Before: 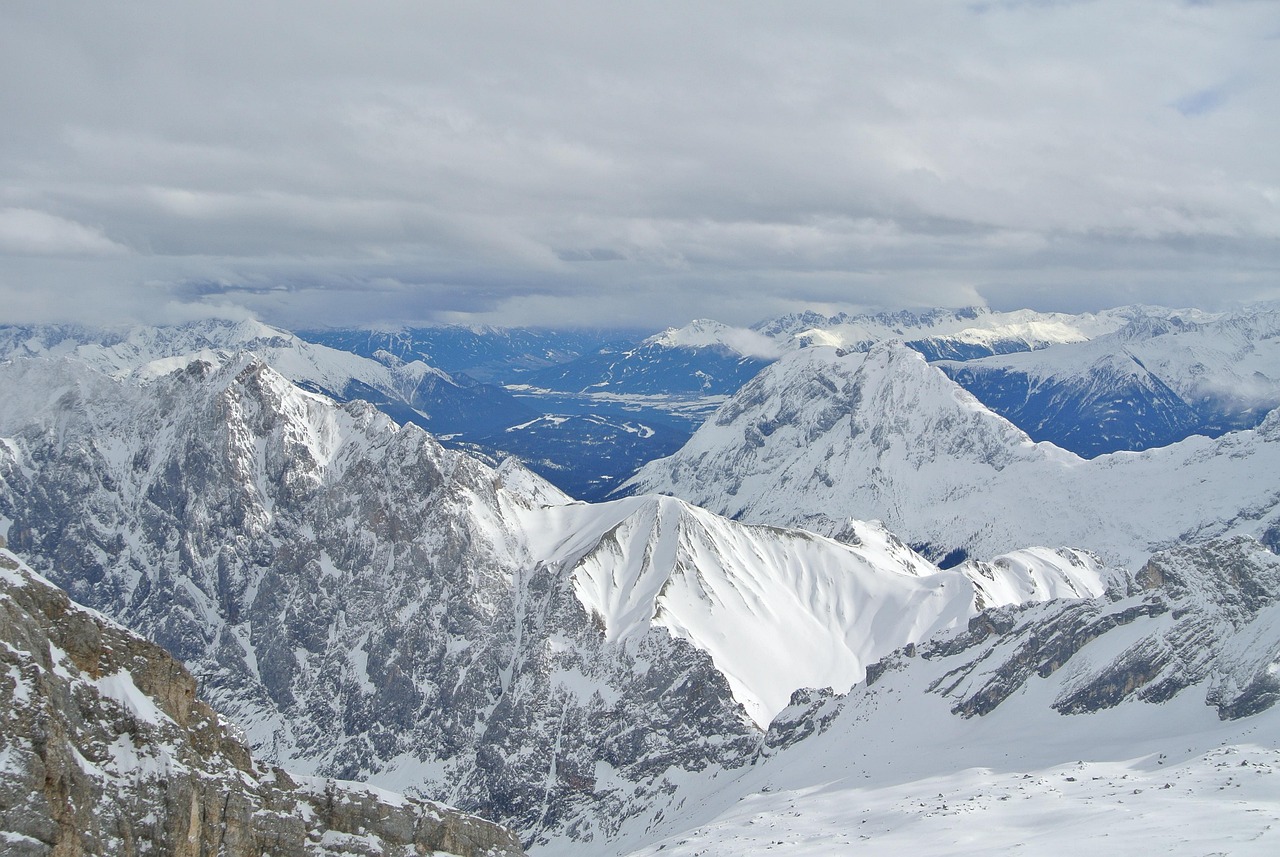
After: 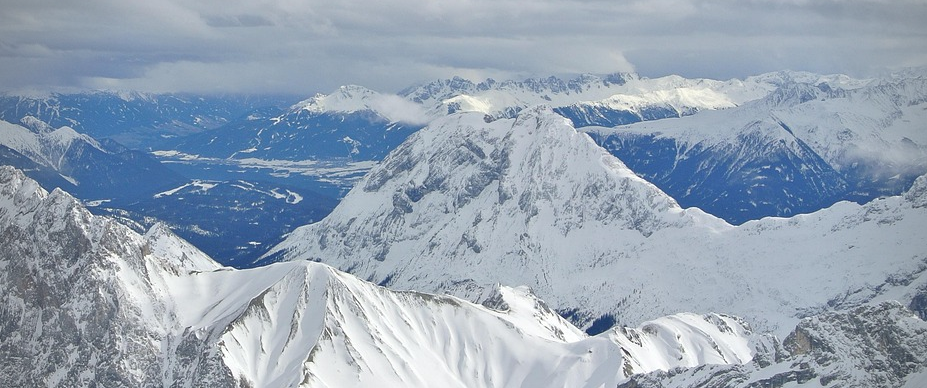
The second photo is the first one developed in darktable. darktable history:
crop and rotate: left 27.566%, top 27.356%, bottom 27.34%
tone equalizer: -7 EV 0.132 EV
vignetting: on, module defaults
